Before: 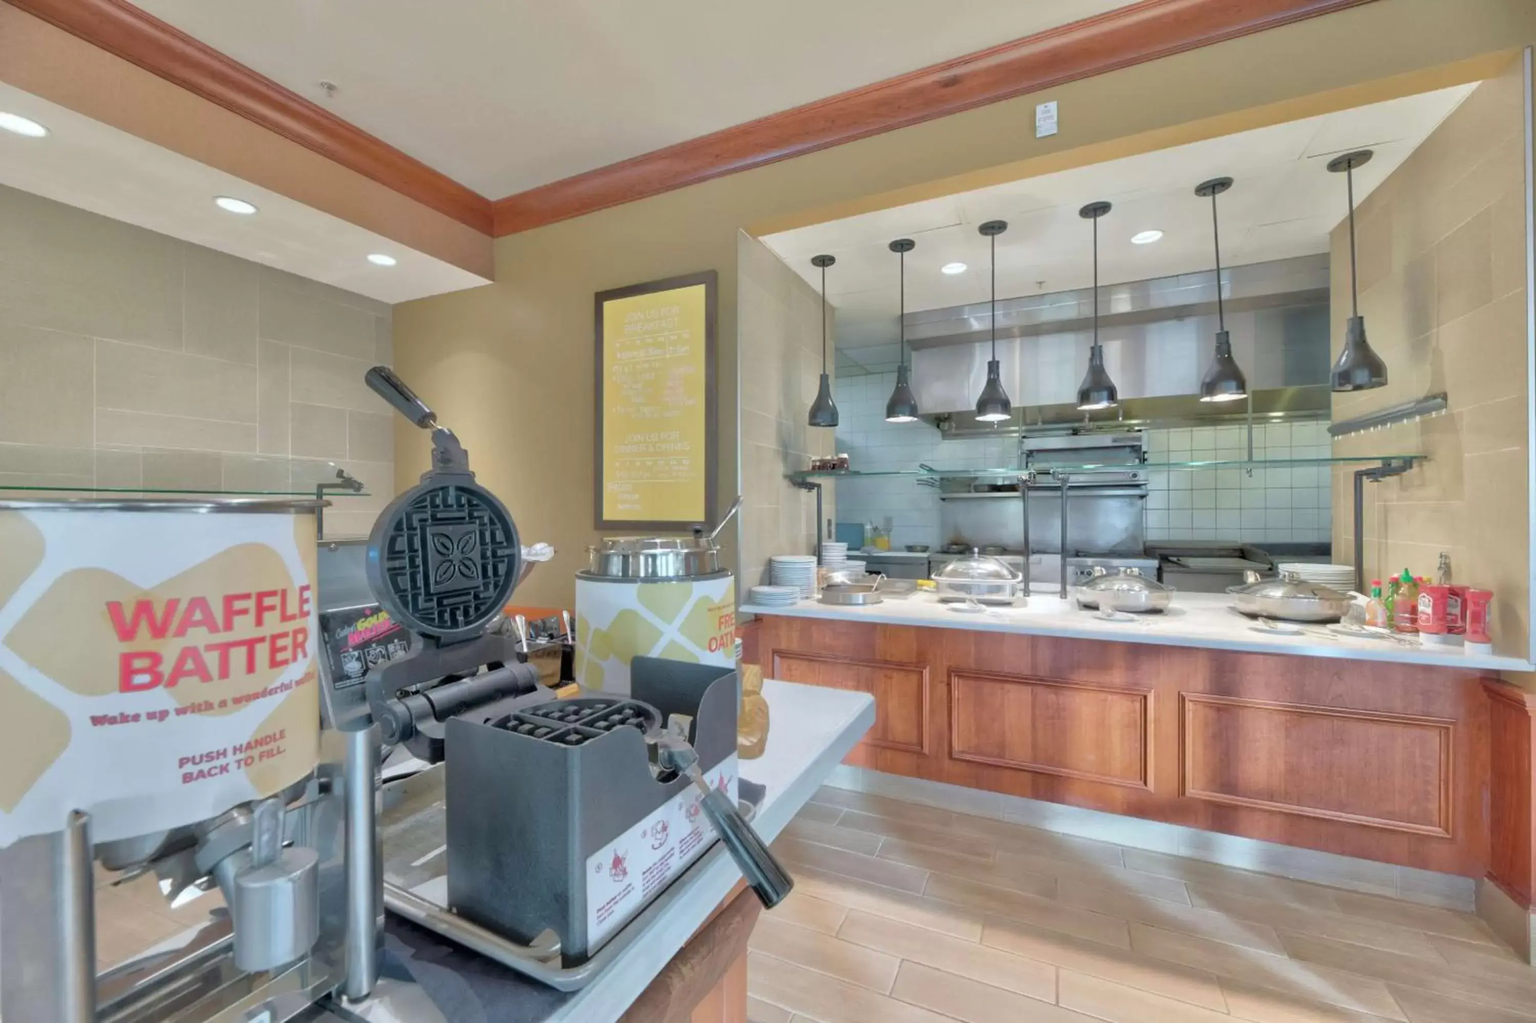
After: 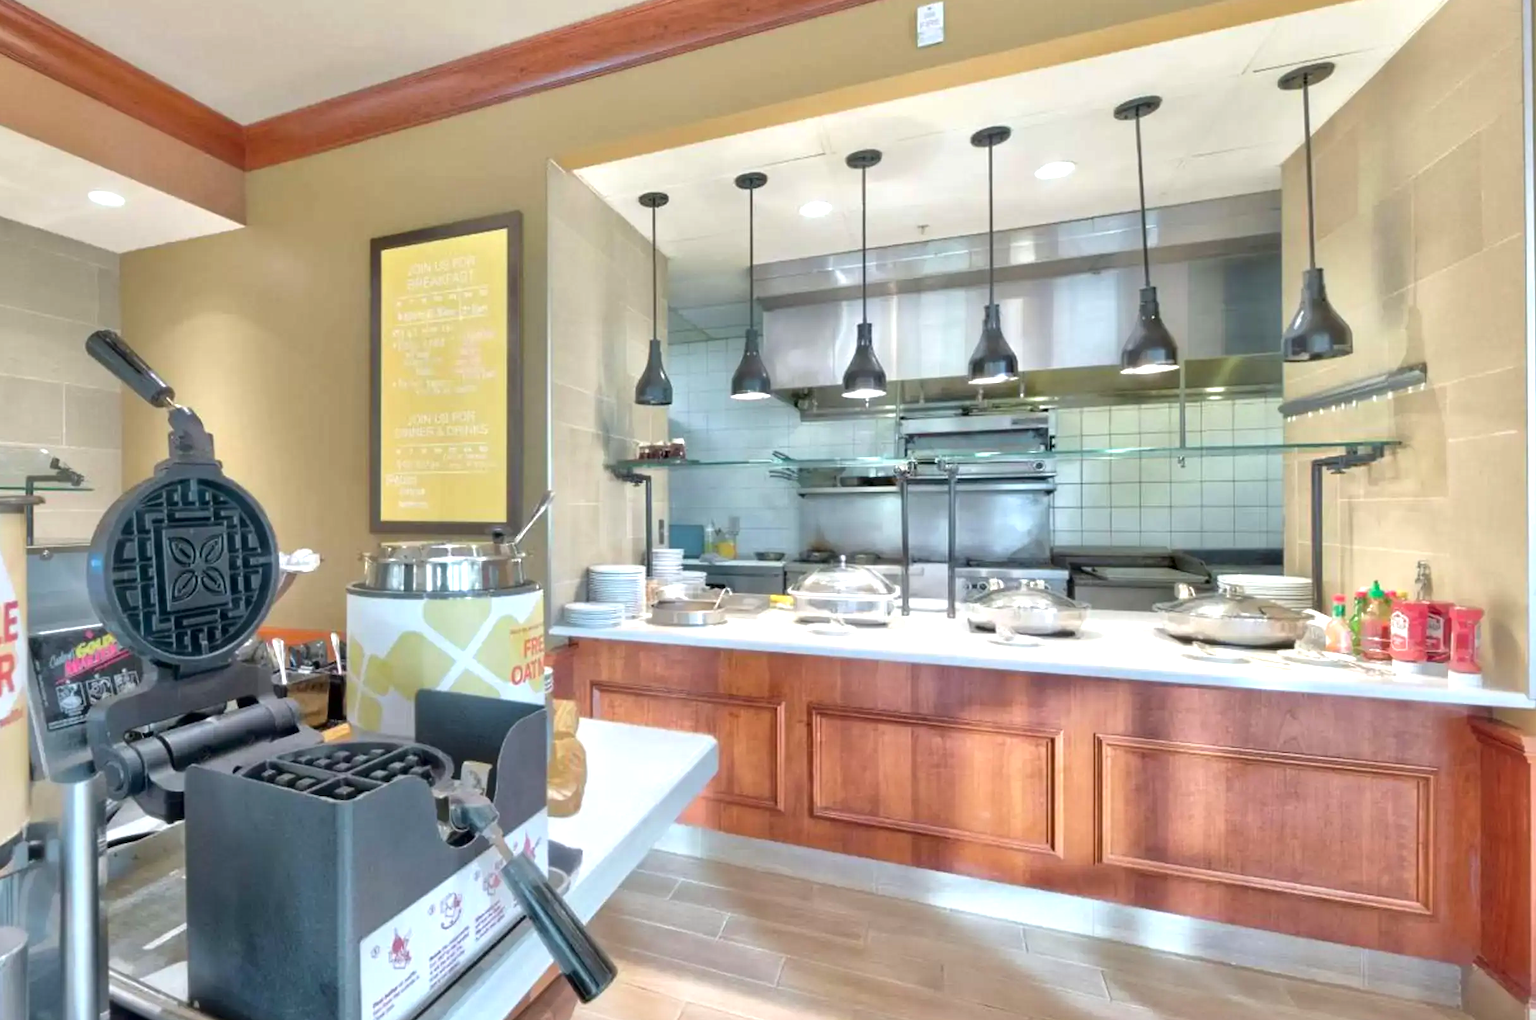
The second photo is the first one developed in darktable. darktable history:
exposure: black level correction 0, exposure 0.695 EV, compensate highlight preservation false
crop: left 19.27%, top 9.763%, right 0%, bottom 9.661%
contrast brightness saturation: contrast 0.067, brightness -0.128, saturation 0.054
